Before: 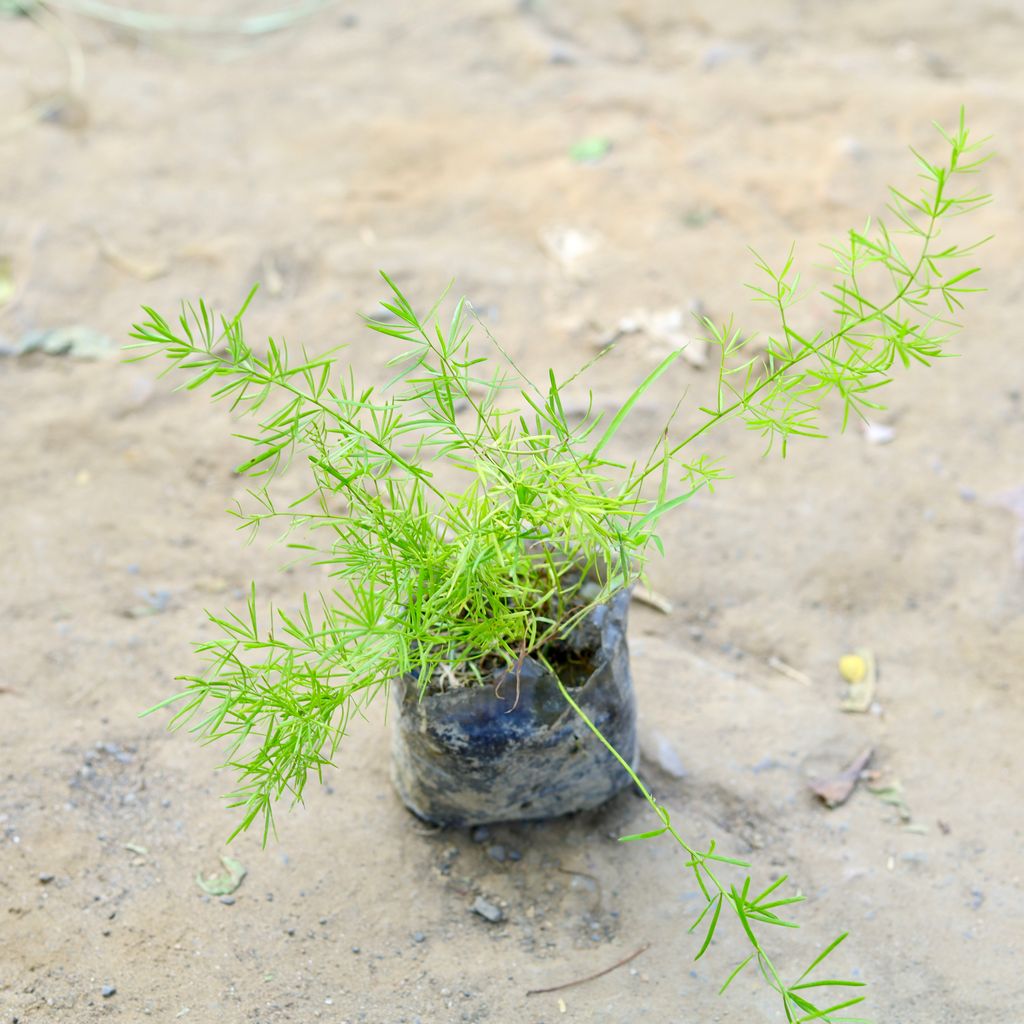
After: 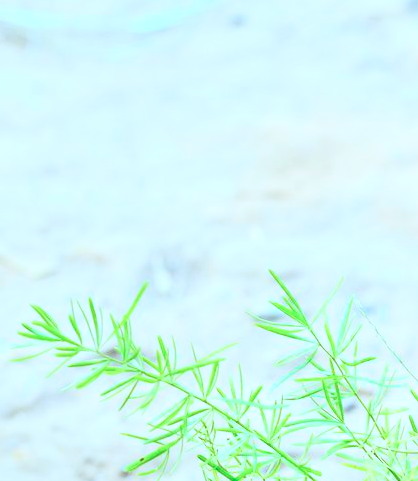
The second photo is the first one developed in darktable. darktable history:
local contrast: on, module defaults
crop and rotate: left 10.868%, top 0.104%, right 48.247%, bottom 52.839%
color correction: highlights a* -9.77, highlights b* -21.59
base curve: curves: ch0 [(0, 0) (0.028, 0.03) (0.121, 0.232) (0.46, 0.748) (0.859, 0.968) (1, 1)]
